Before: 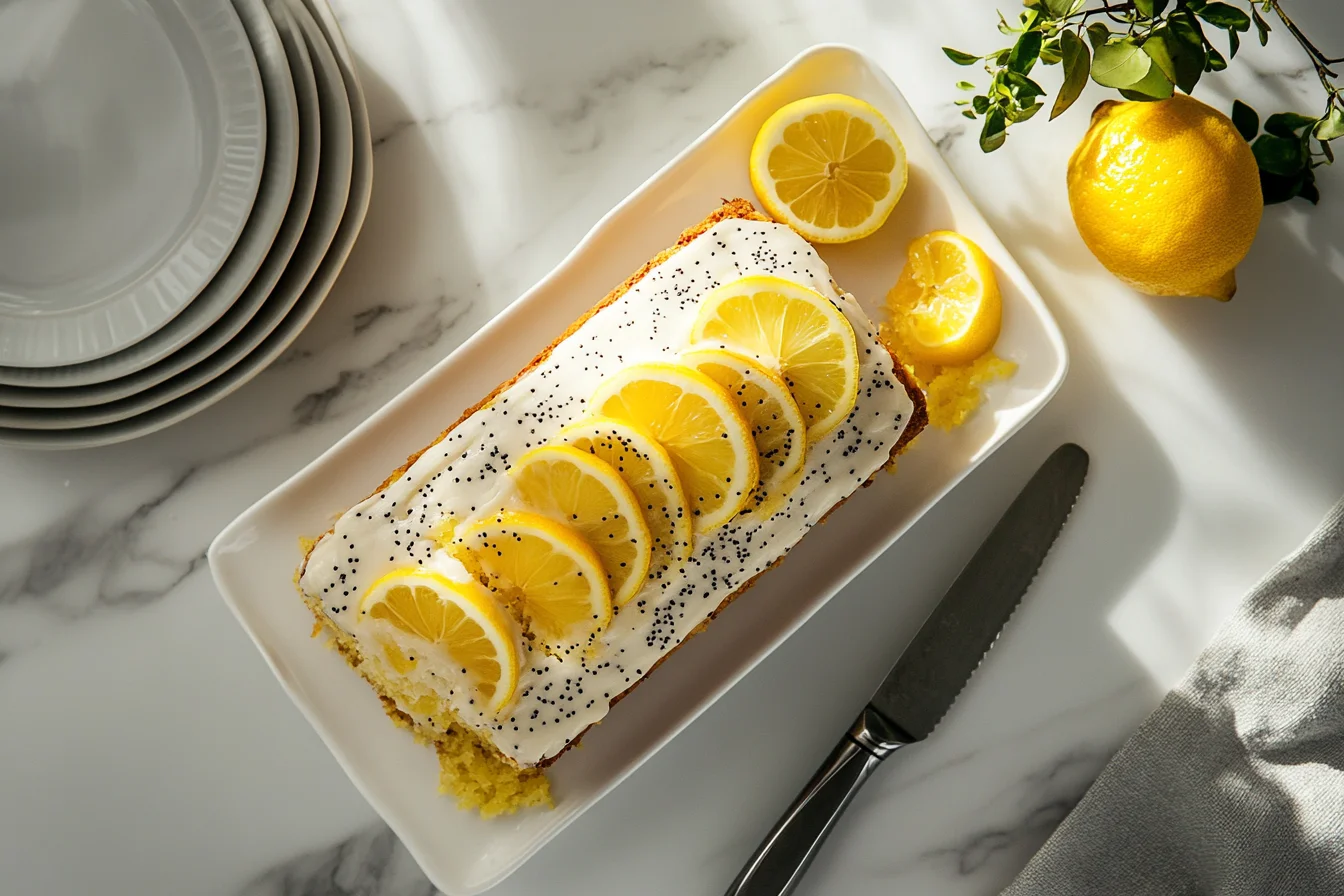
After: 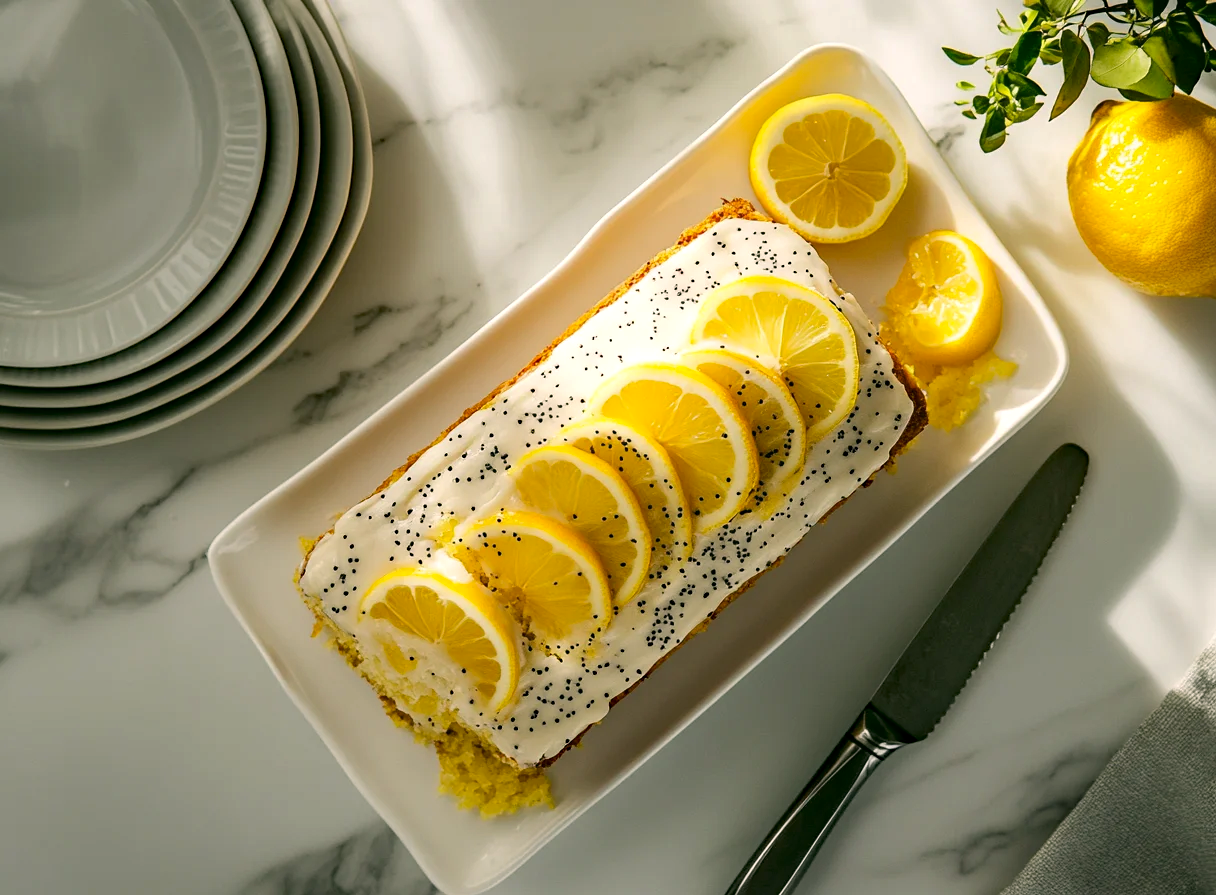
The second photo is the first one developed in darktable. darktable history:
haze removal: compatibility mode true, adaptive false
crop: right 9.503%, bottom 0.028%
color correction: highlights a* 4.15, highlights b* 4.91, shadows a* -8.31, shadows b* 5.03
